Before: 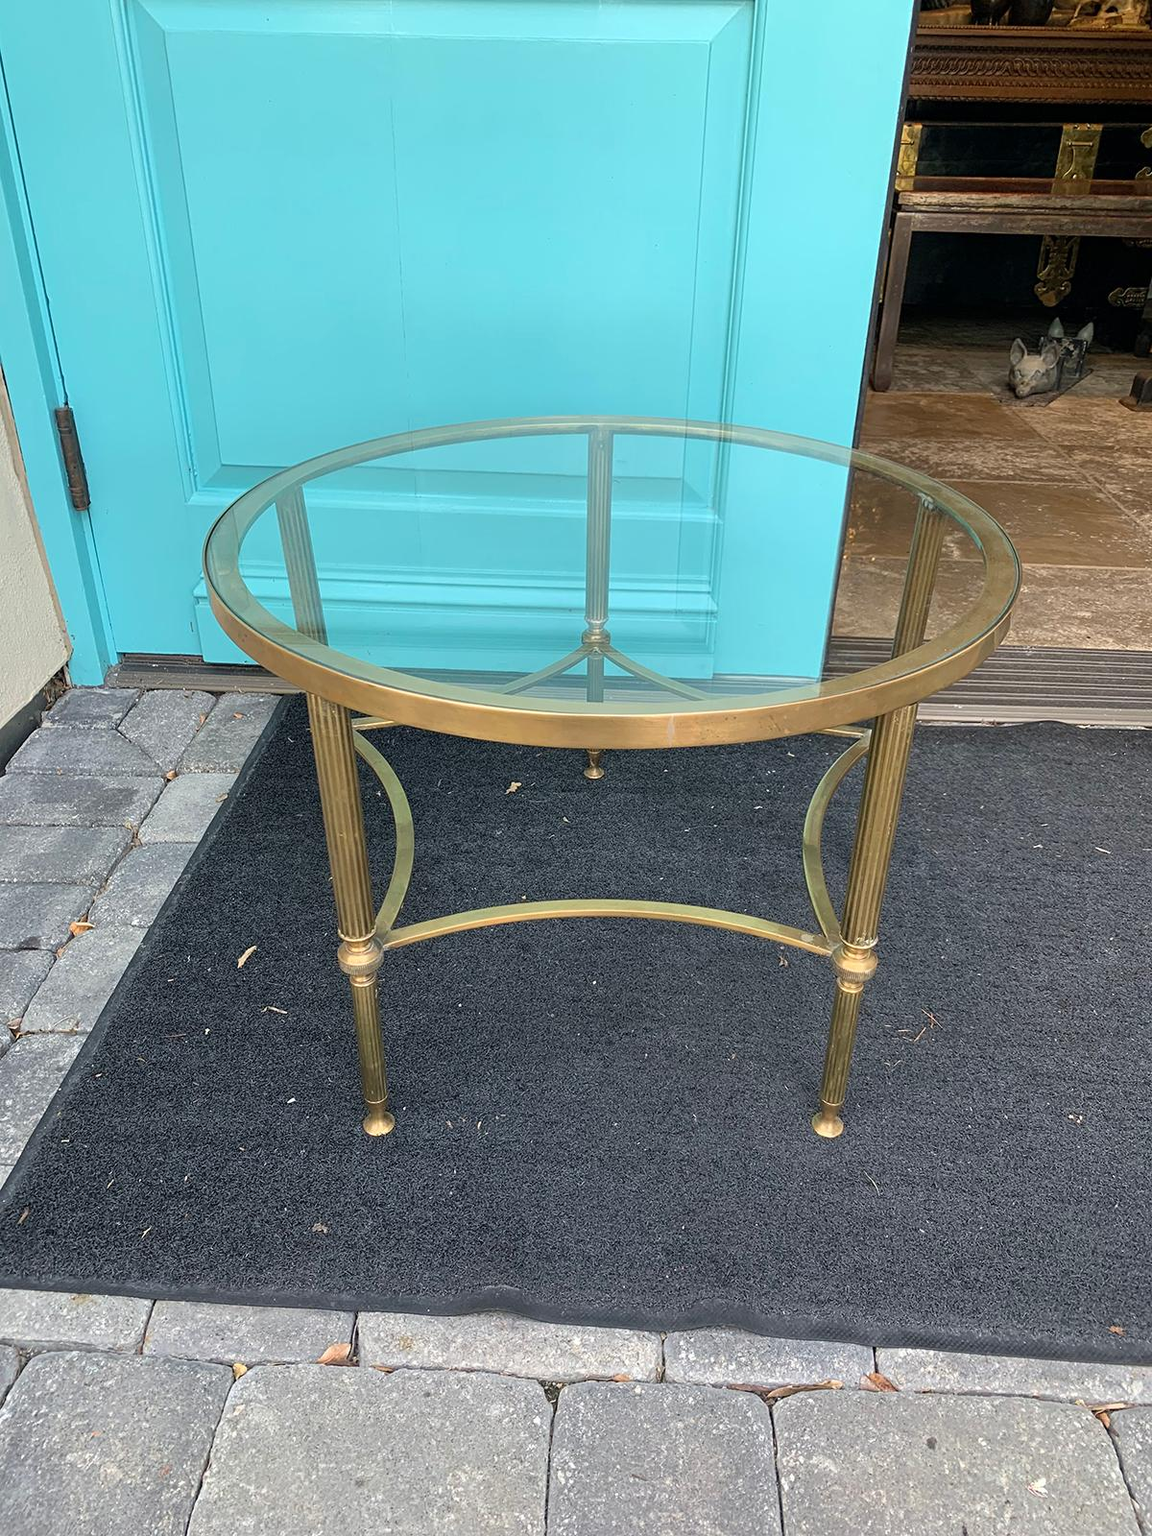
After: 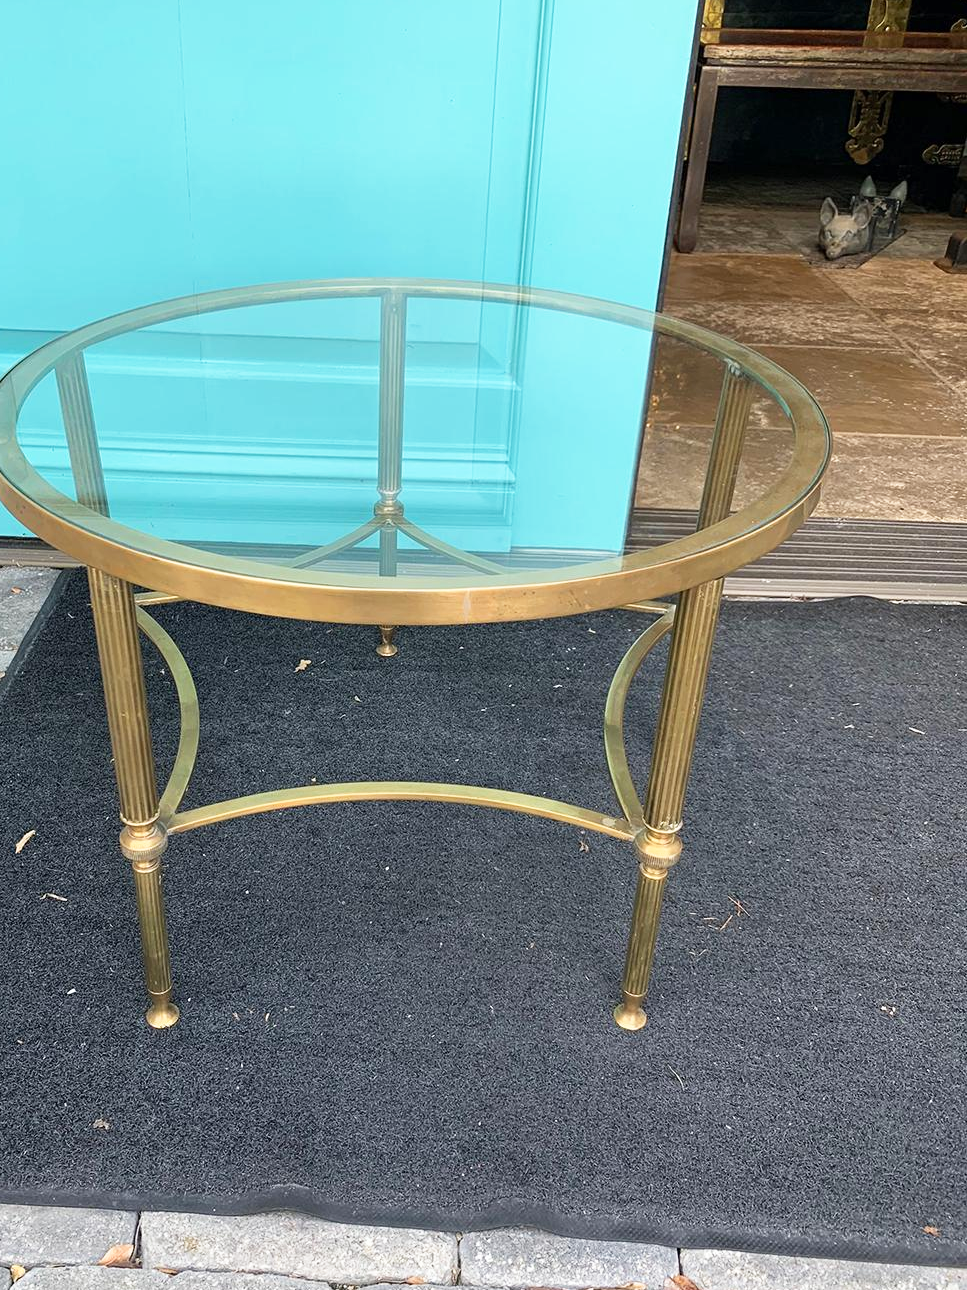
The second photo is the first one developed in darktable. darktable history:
crop: left 19.335%, top 9.69%, right 0%, bottom 9.64%
base curve: curves: ch0 [(0, 0) (0.666, 0.806) (1, 1)], preserve colors none
